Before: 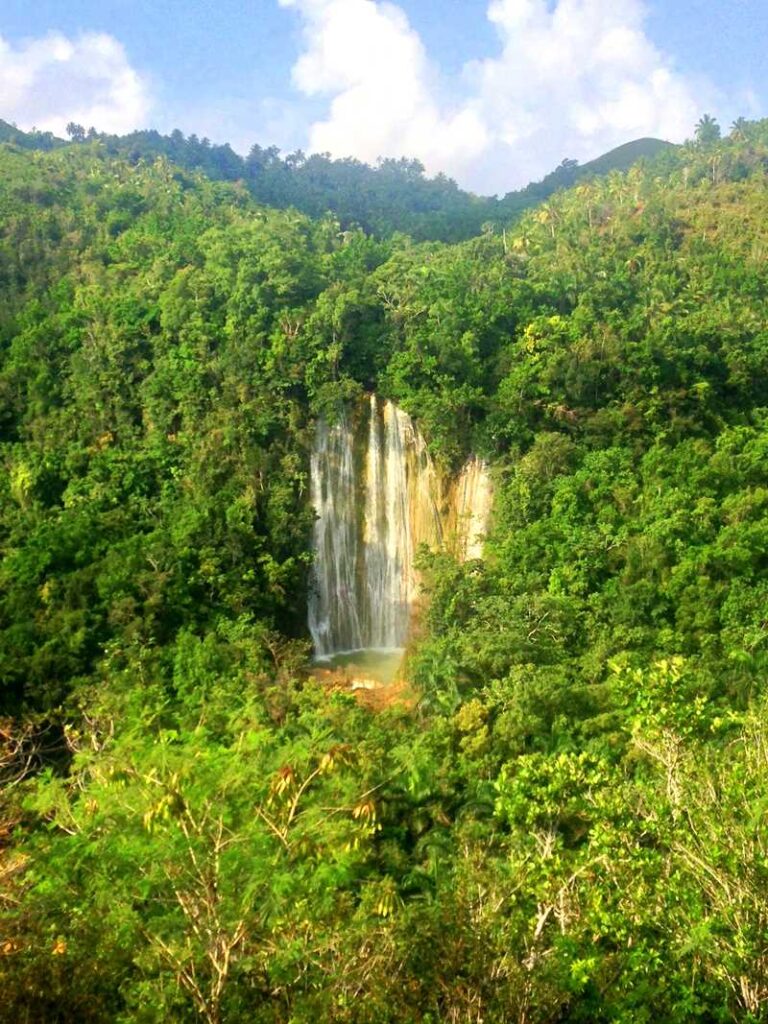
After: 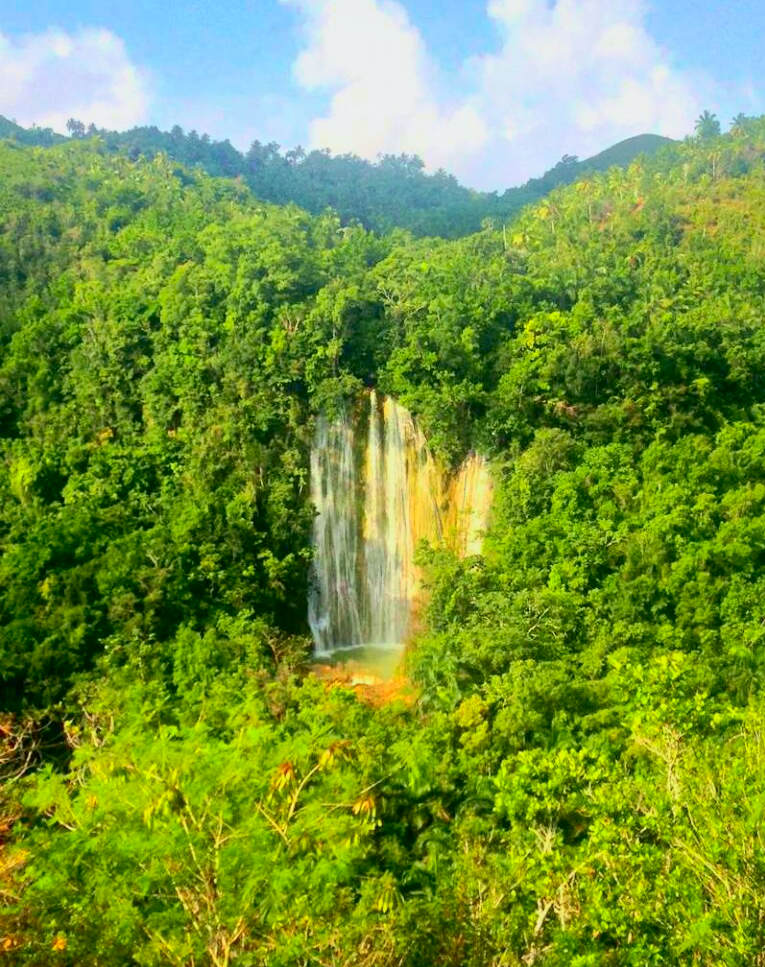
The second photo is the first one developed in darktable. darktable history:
crop: top 0.448%, right 0.264%, bottom 5.045%
tone curve: curves: ch0 [(0, 0) (0.042, 0.023) (0.157, 0.114) (0.302, 0.308) (0.44, 0.507) (0.607, 0.705) (0.824, 0.882) (1, 0.965)]; ch1 [(0, 0) (0.339, 0.334) (0.445, 0.419) (0.476, 0.454) (0.503, 0.501) (0.517, 0.513) (0.551, 0.567) (0.622, 0.662) (0.706, 0.741) (1, 1)]; ch2 [(0, 0) (0.327, 0.318) (0.417, 0.426) (0.46, 0.453) (0.502, 0.5) (0.514, 0.524) (0.547, 0.572) (0.615, 0.656) (0.717, 0.778) (1, 1)], color space Lab, independent channels, preserve colors none
shadows and highlights: on, module defaults
